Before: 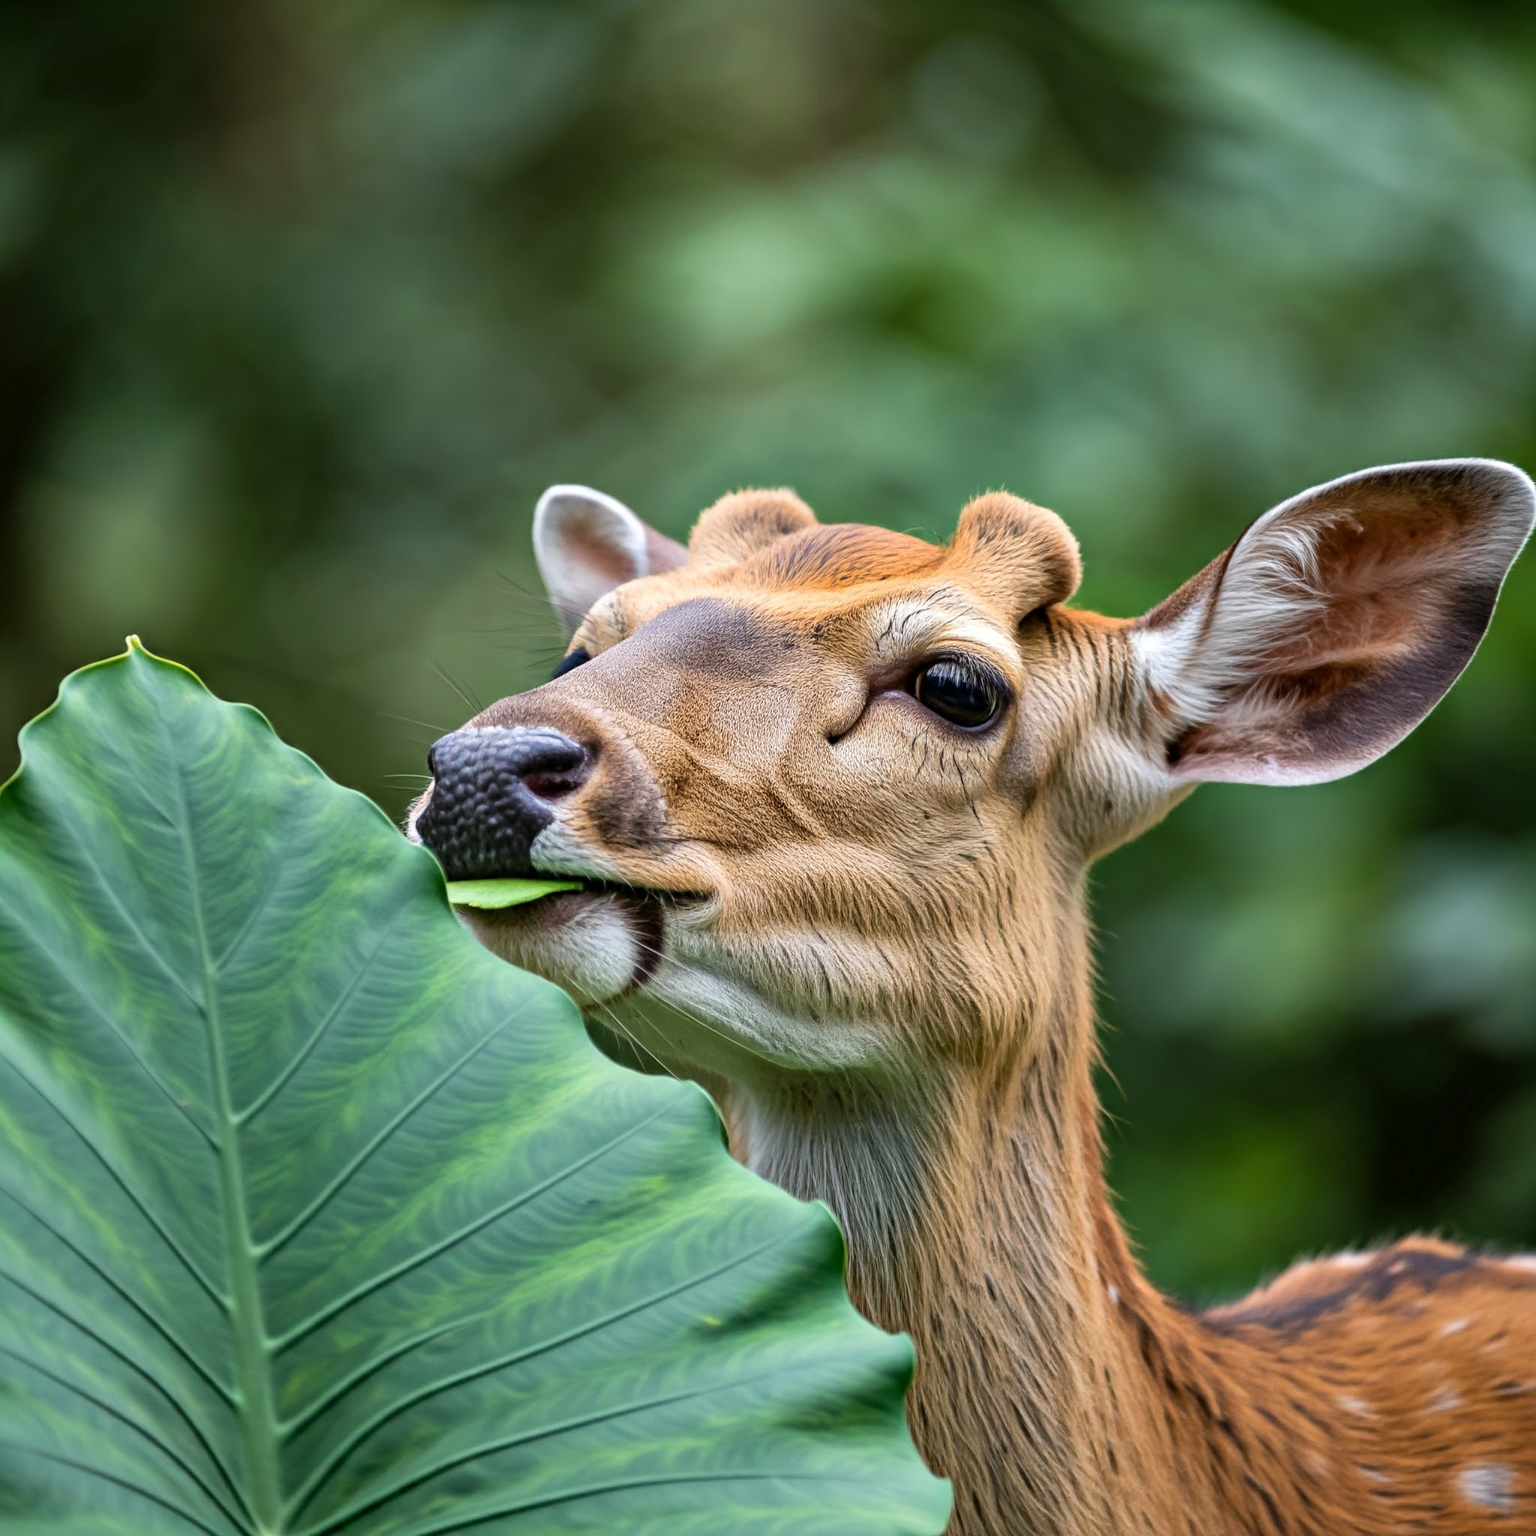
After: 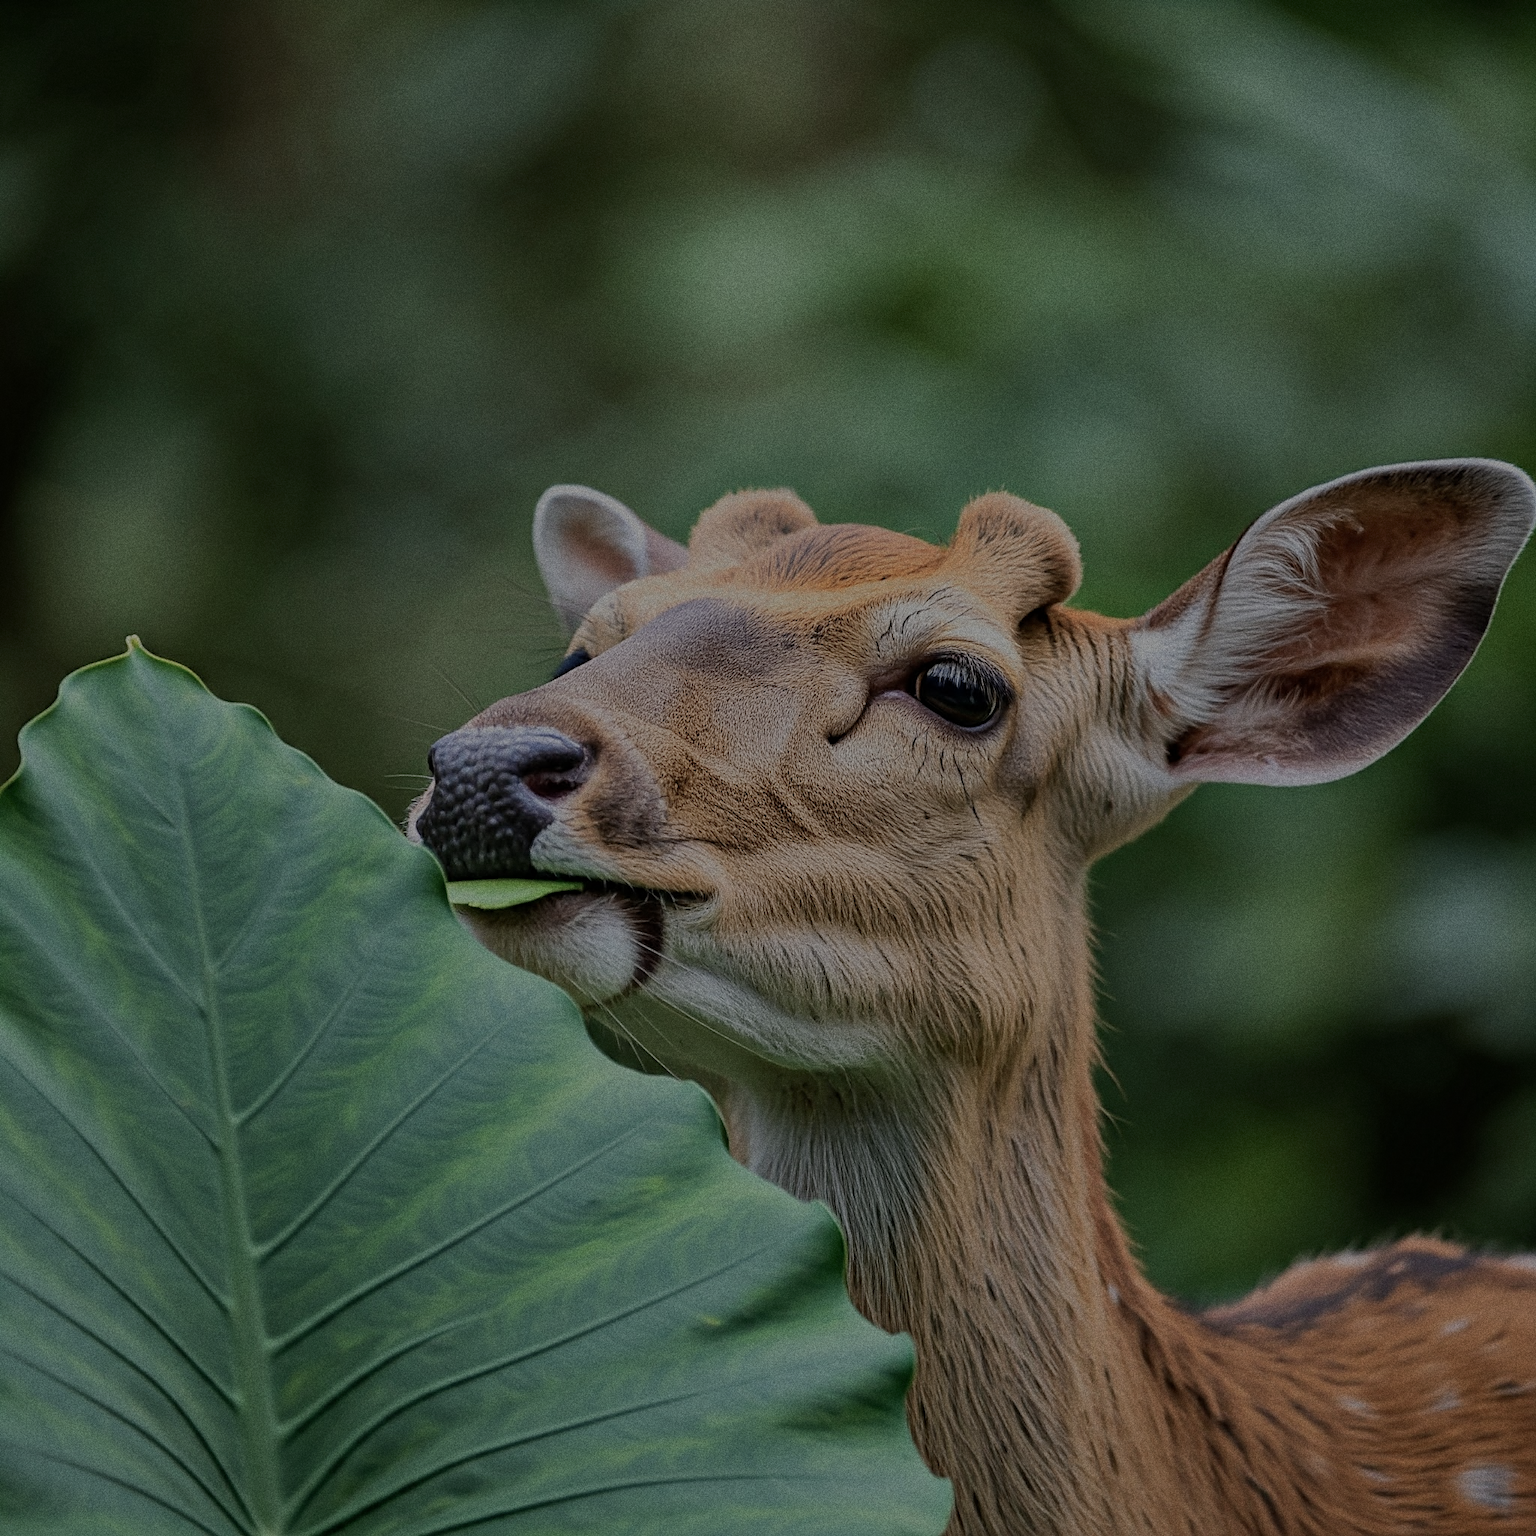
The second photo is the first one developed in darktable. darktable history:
sharpen: on, module defaults
color balance rgb: perceptual brilliance grading › global brilliance -48.39%
exposure: exposure 0.64 EV, compensate highlight preservation false
grain: coarseness 0.09 ISO, strength 40%
